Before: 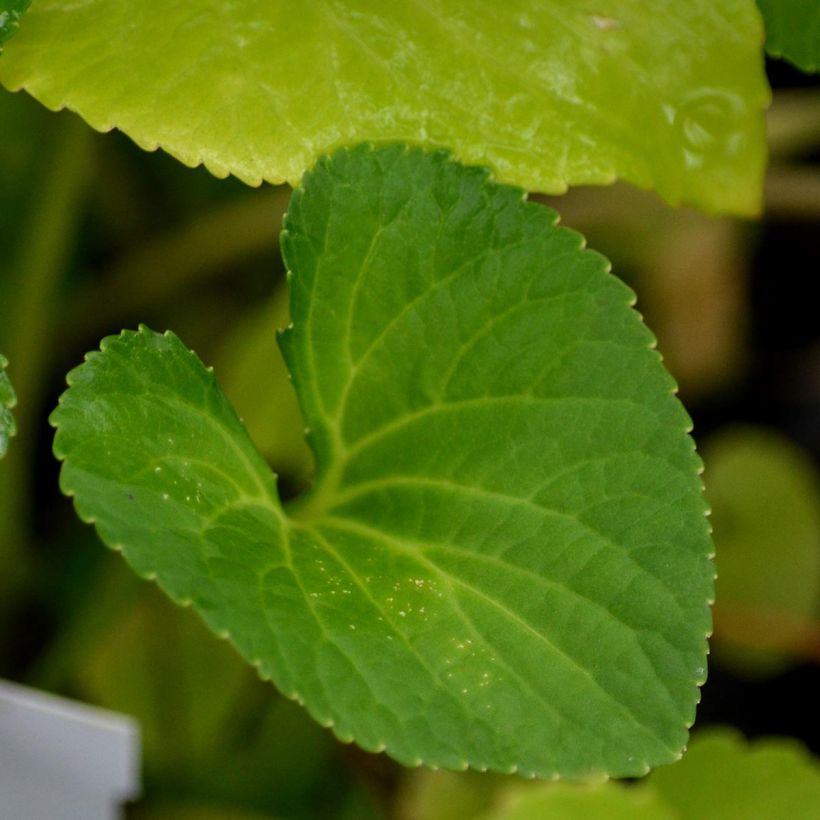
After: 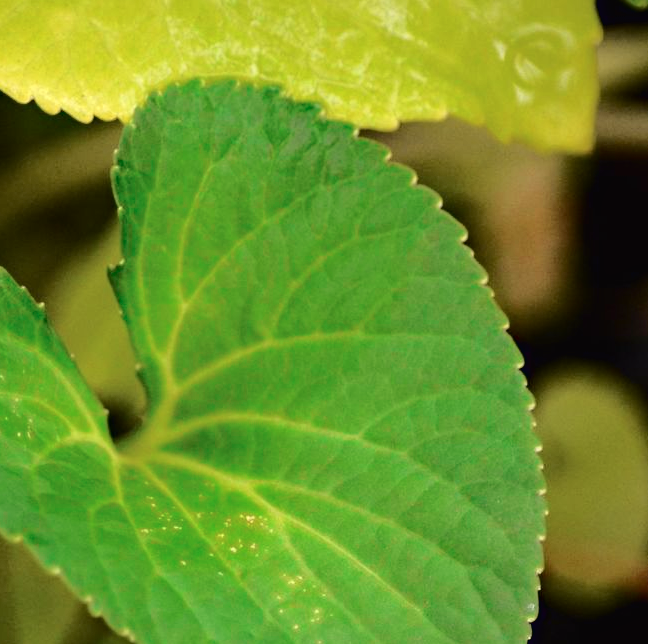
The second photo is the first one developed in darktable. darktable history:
haze removal: compatibility mode true, adaptive false
exposure: black level correction 0, exposure 0.696 EV, compensate highlight preservation false
crop and rotate: left 20.65%, top 7.919%, right 0.323%, bottom 13.438%
tone curve: curves: ch0 [(0.003, 0.015) (0.104, 0.07) (0.239, 0.201) (0.327, 0.317) (0.401, 0.443) (0.495, 0.55) (0.65, 0.68) (0.832, 0.858) (1, 0.977)]; ch1 [(0, 0) (0.161, 0.092) (0.35, 0.33) (0.379, 0.401) (0.447, 0.476) (0.495, 0.499) (0.515, 0.518) (0.55, 0.557) (0.621, 0.615) (0.718, 0.734) (1, 1)]; ch2 [(0, 0) (0.359, 0.372) (0.437, 0.437) (0.502, 0.501) (0.534, 0.537) (0.599, 0.586) (1, 1)], color space Lab, independent channels, preserve colors none
